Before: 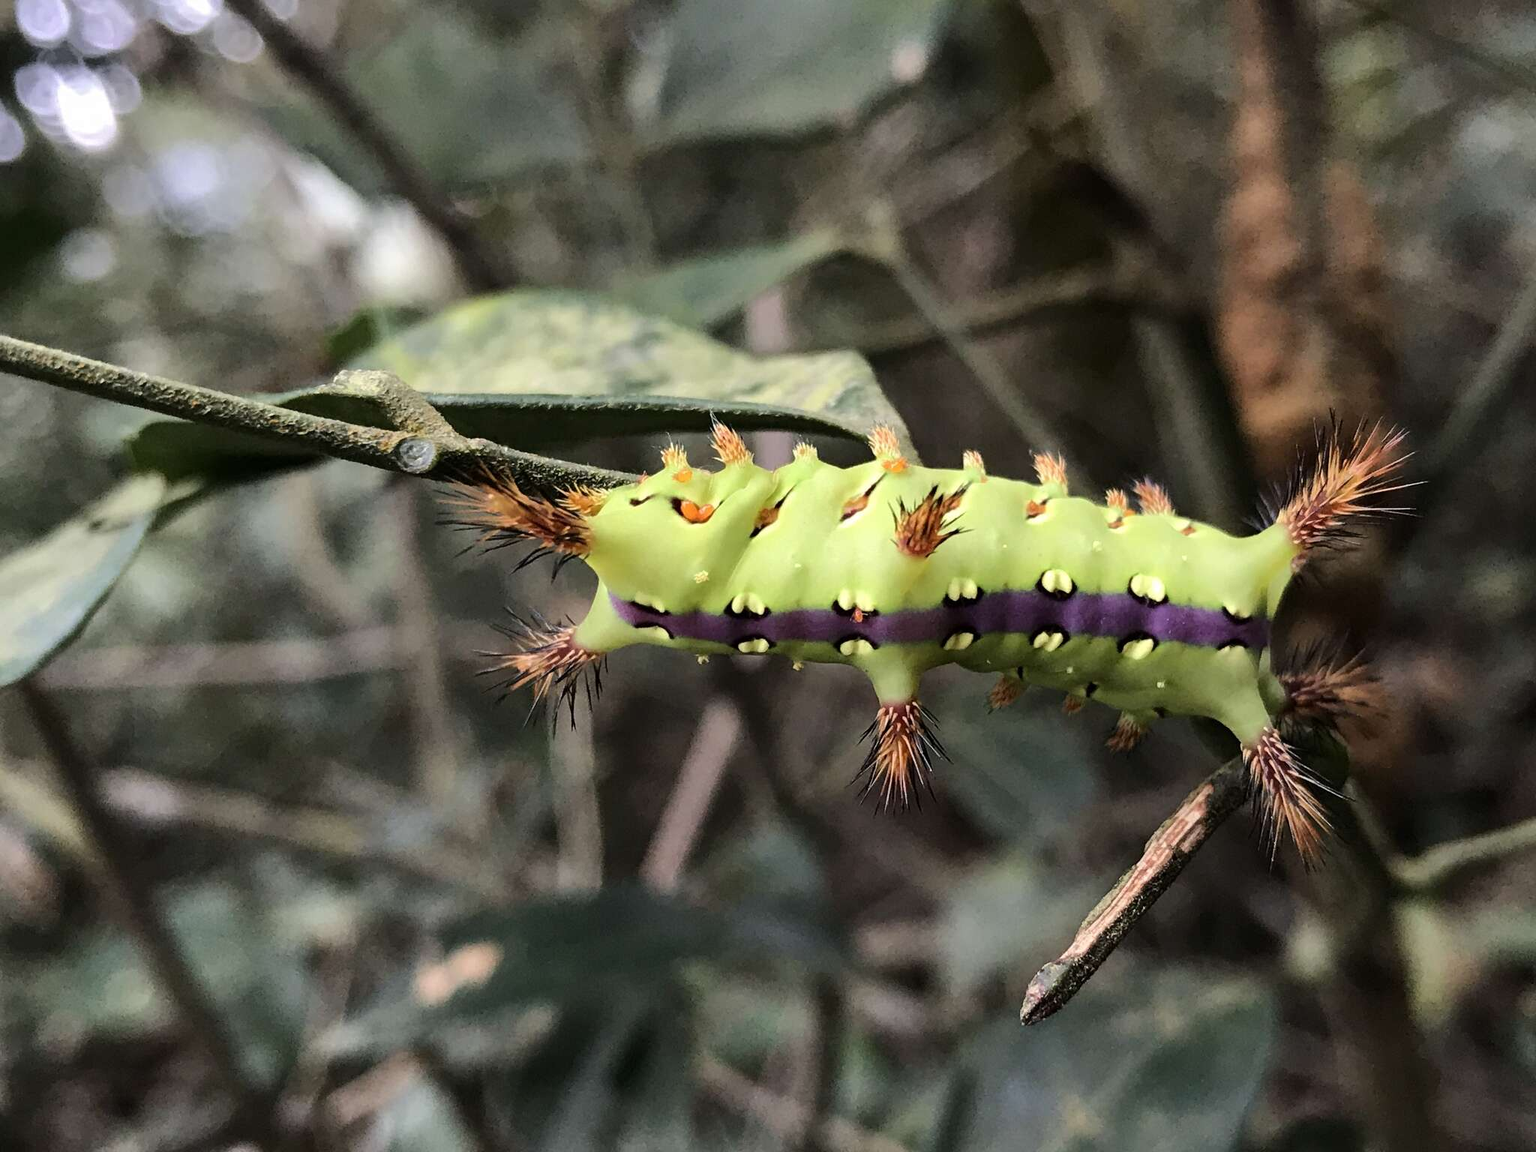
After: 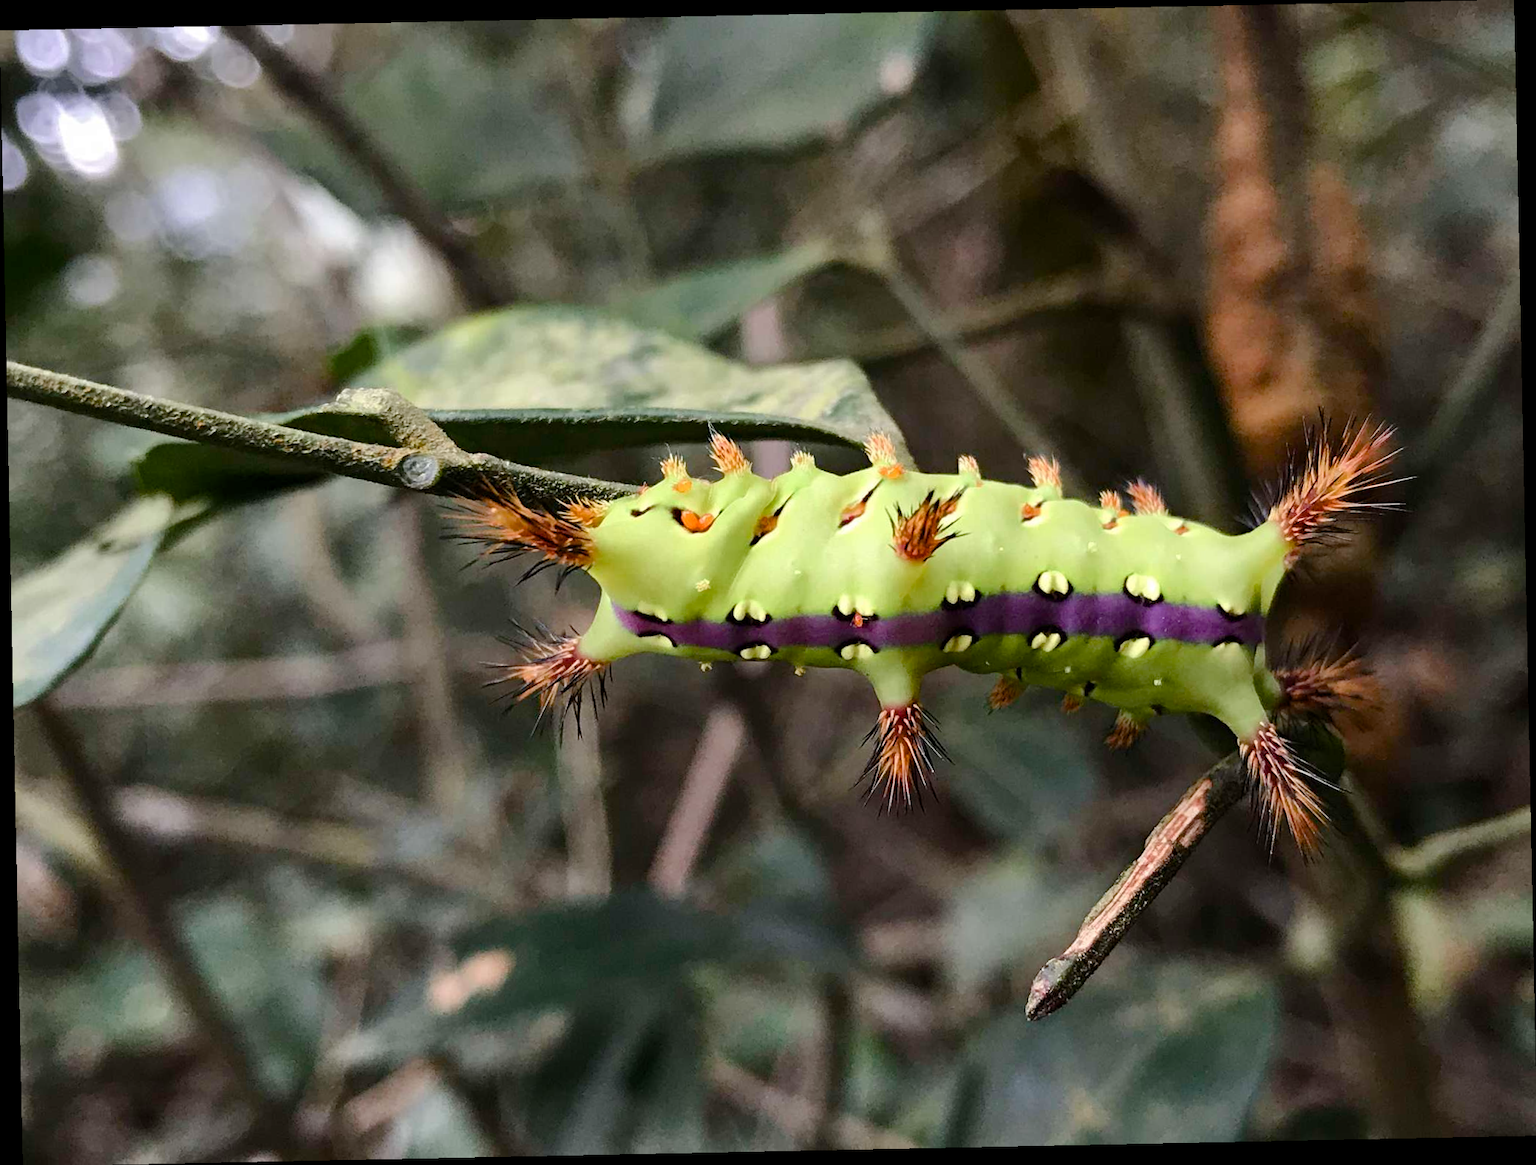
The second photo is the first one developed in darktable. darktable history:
color balance rgb: perceptual saturation grading › global saturation 20%, perceptual saturation grading › highlights -25%, perceptual saturation grading › shadows 50%, global vibrance -25%
rotate and perspective: rotation -1.17°, automatic cropping off
